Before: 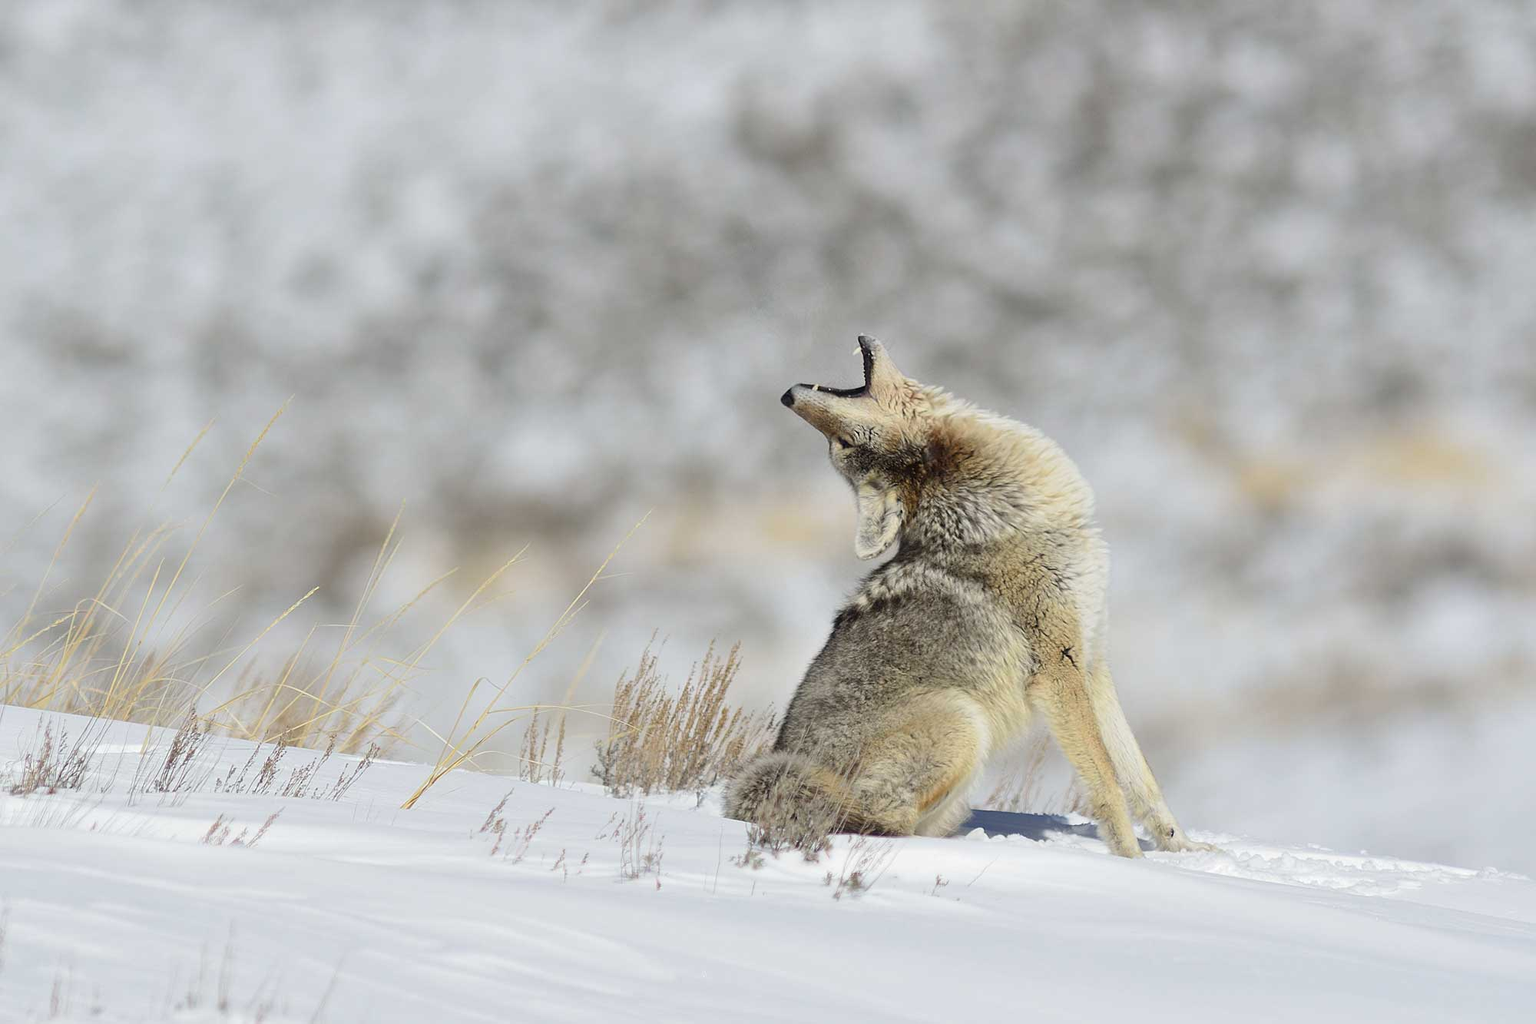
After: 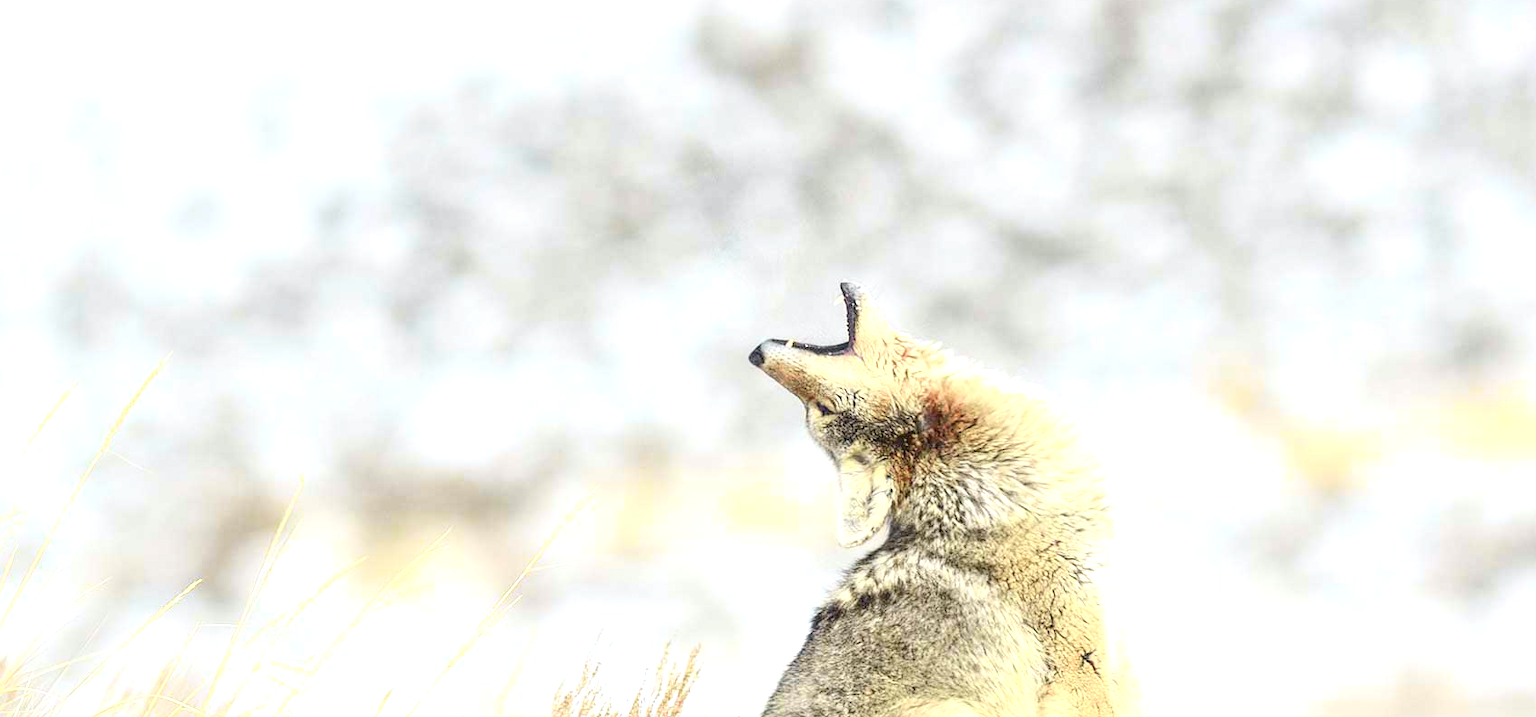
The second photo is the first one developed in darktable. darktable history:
crop and rotate: left 9.703%, top 9.597%, right 5.887%, bottom 31.267%
local contrast: highlights 5%, shadows 2%, detail 134%
tone curve: curves: ch0 [(0, 0) (0.051, 0.027) (0.096, 0.071) (0.219, 0.248) (0.428, 0.52) (0.596, 0.713) (0.727, 0.823) (0.859, 0.924) (1, 1)]; ch1 [(0, 0) (0.1, 0.038) (0.318, 0.221) (0.413, 0.325) (0.443, 0.412) (0.483, 0.474) (0.503, 0.501) (0.516, 0.515) (0.548, 0.575) (0.561, 0.596) (0.594, 0.647) (0.666, 0.701) (1, 1)]; ch2 [(0, 0) (0.453, 0.435) (0.479, 0.476) (0.504, 0.5) (0.52, 0.526) (0.557, 0.585) (0.583, 0.608) (0.824, 0.815) (1, 1)], color space Lab, independent channels, preserve colors none
exposure: black level correction 0, exposure 1.097 EV, compensate highlight preservation false
